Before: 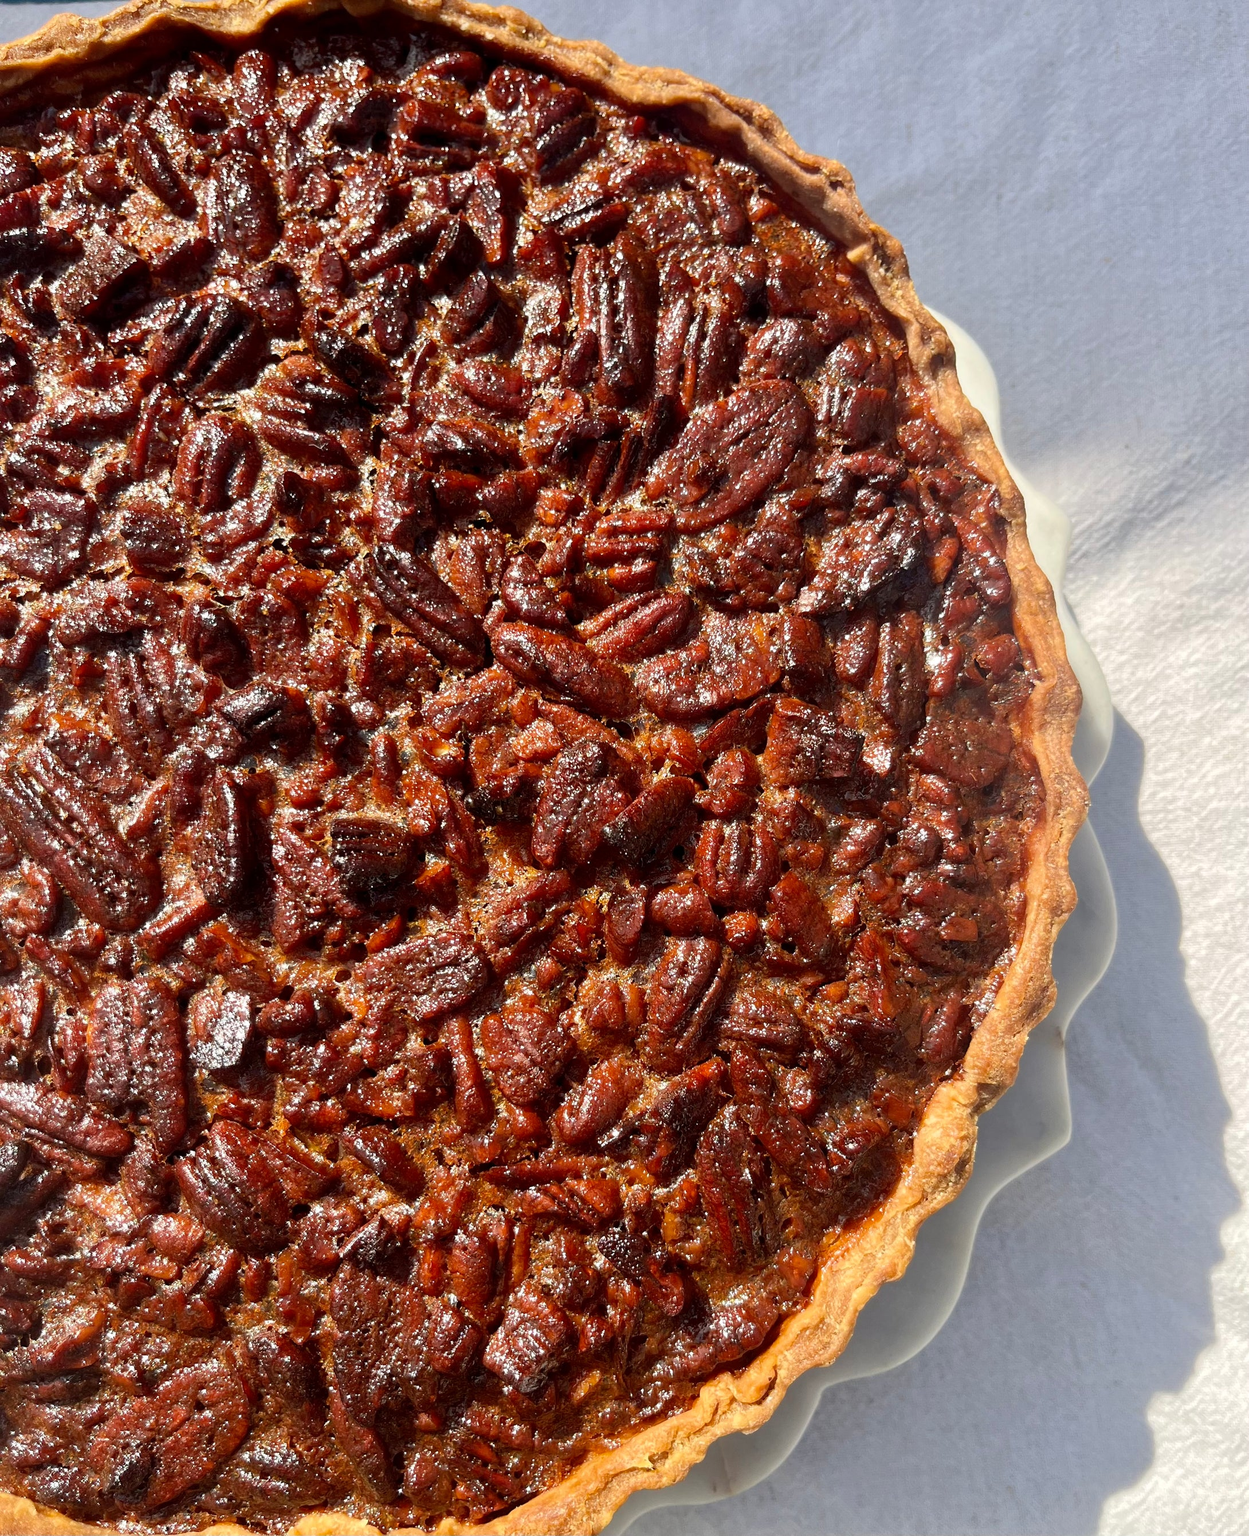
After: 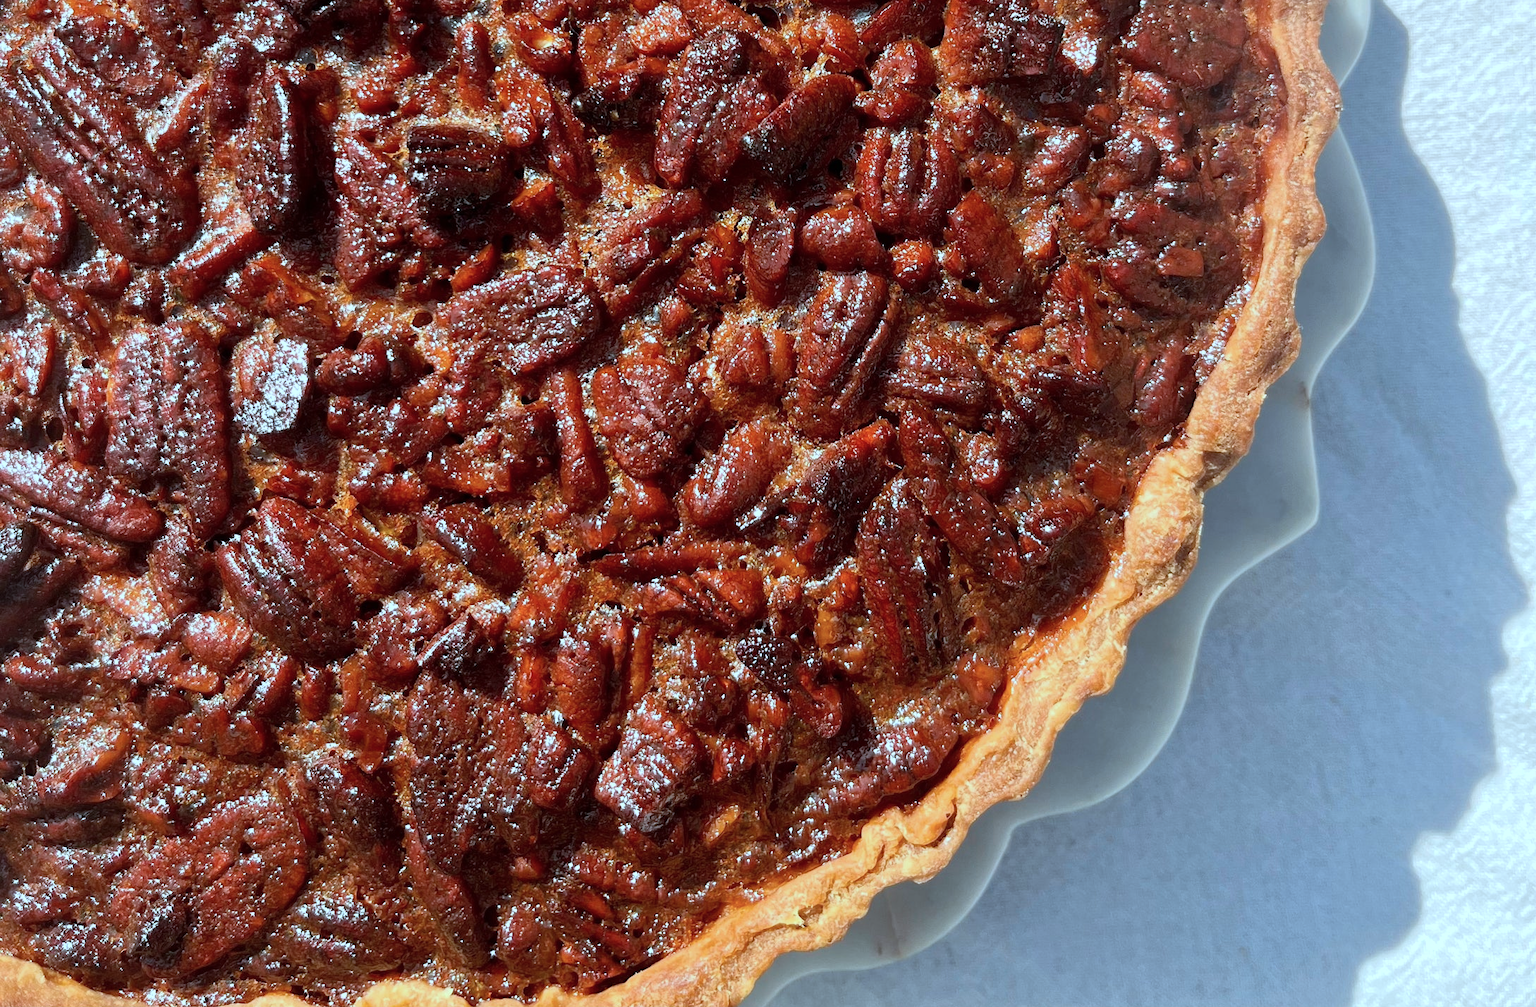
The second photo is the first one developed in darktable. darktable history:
crop and rotate: top 46.659%, right 0.059%
color correction: highlights a* -9.79, highlights b* -21.41
